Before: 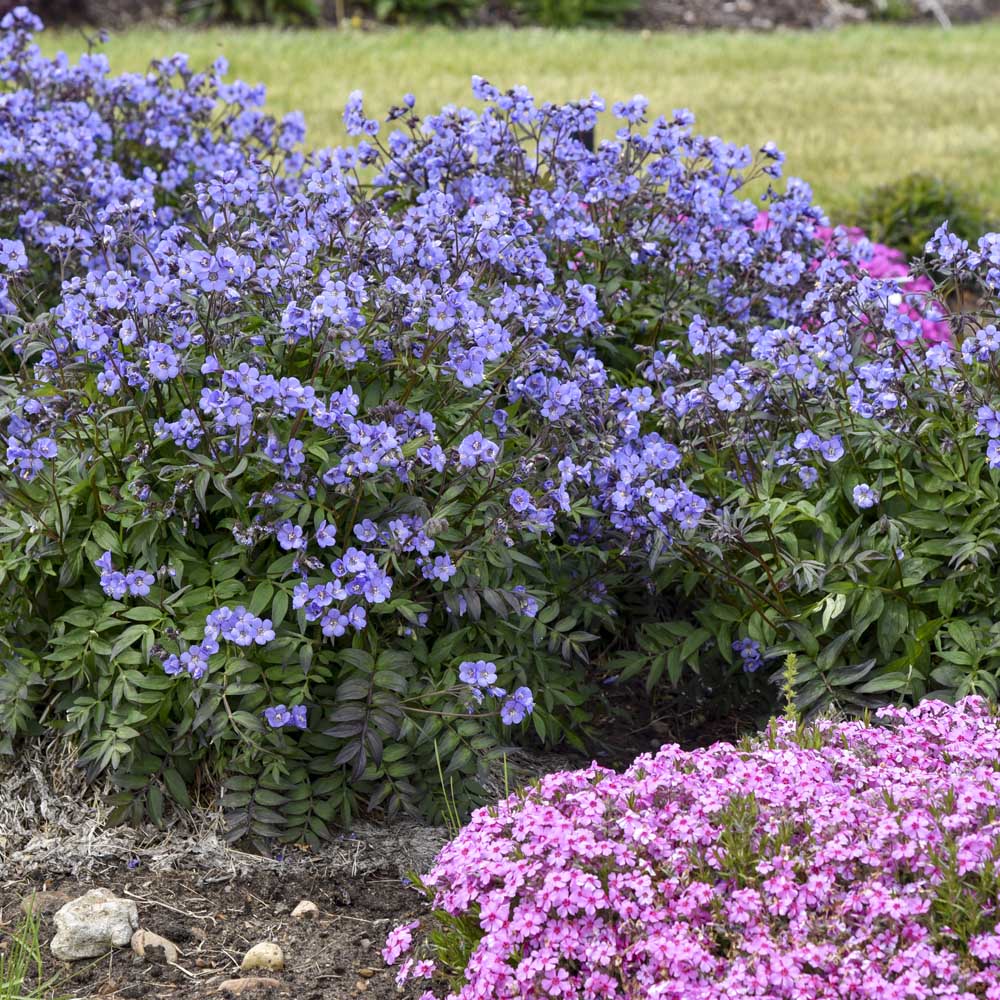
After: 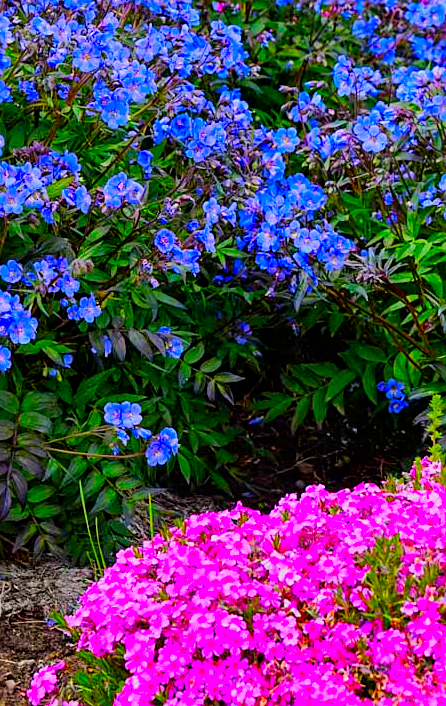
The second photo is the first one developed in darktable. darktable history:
filmic rgb: black relative exposure -7.65 EV, white relative exposure 4.56 EV, hardness 3.61, contrast 1.055, color science v6 (2022), iterations of high-quality reconstruction 10
color correction: highlights b* 0.02, saturation 2.97
sharpen: on, module defaults
crop: left 35.504%, top 25.945%, right 19.82%, bottom 3.391%
